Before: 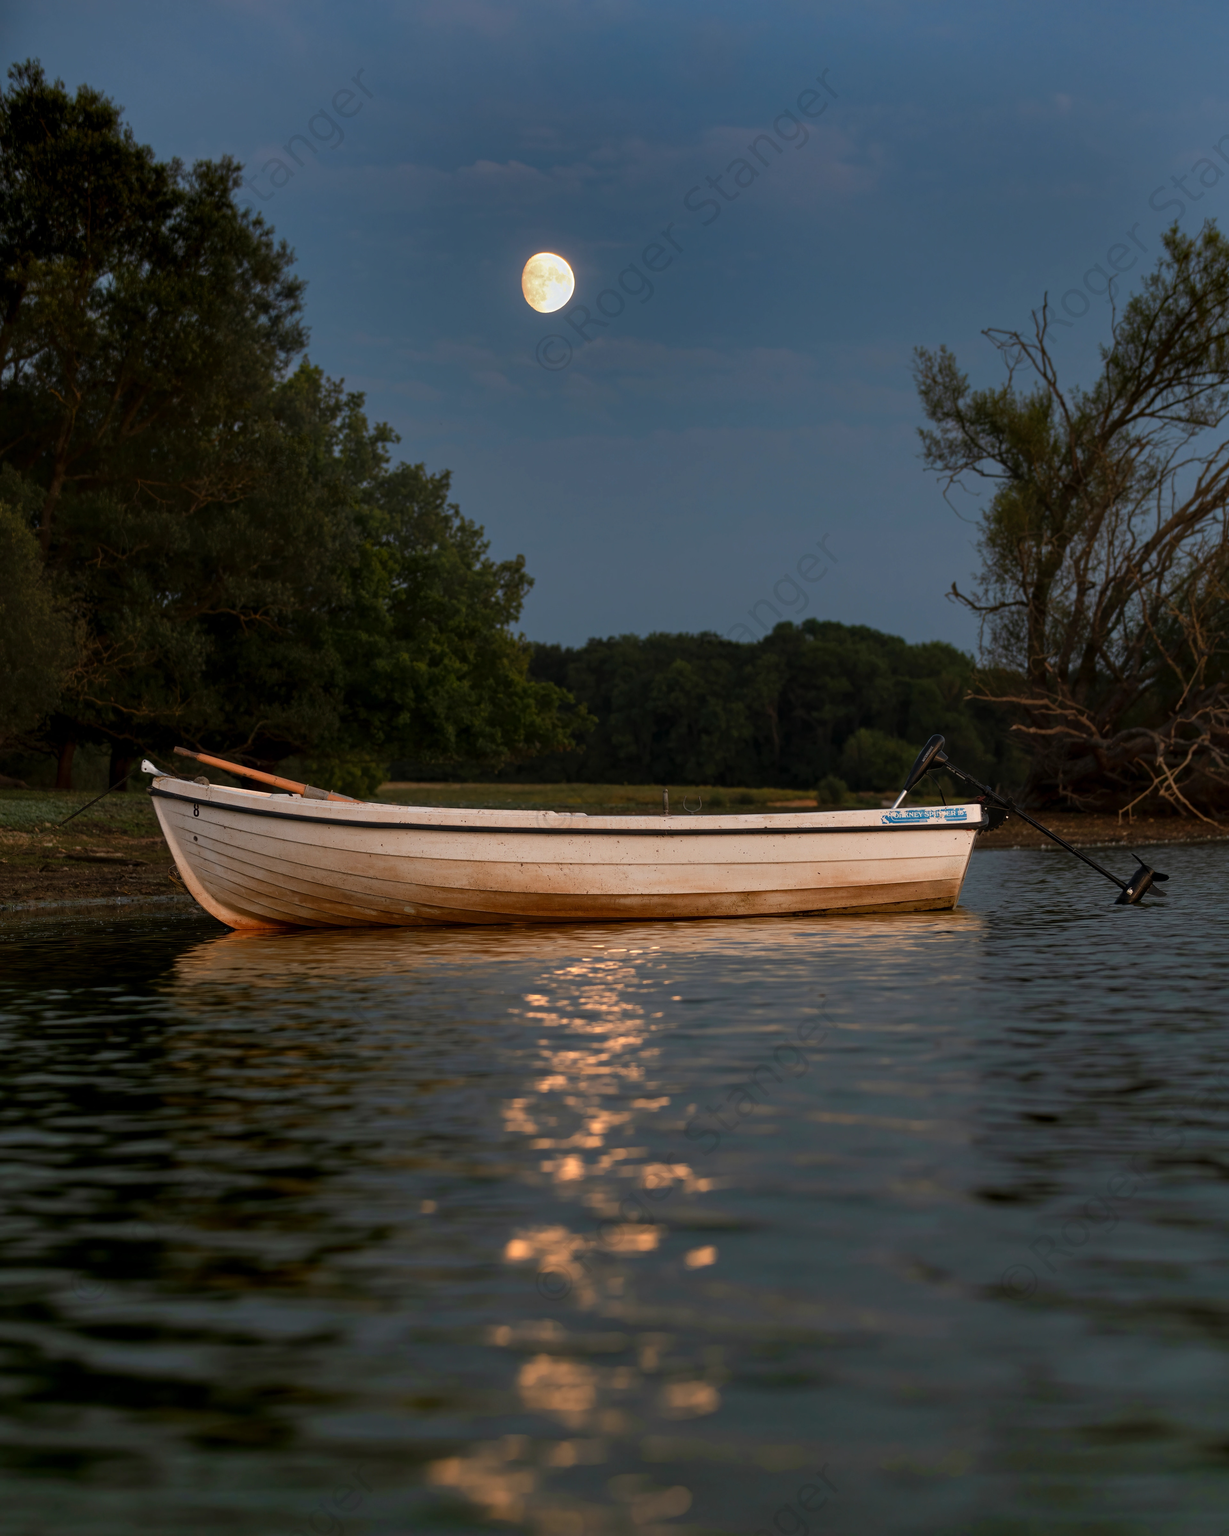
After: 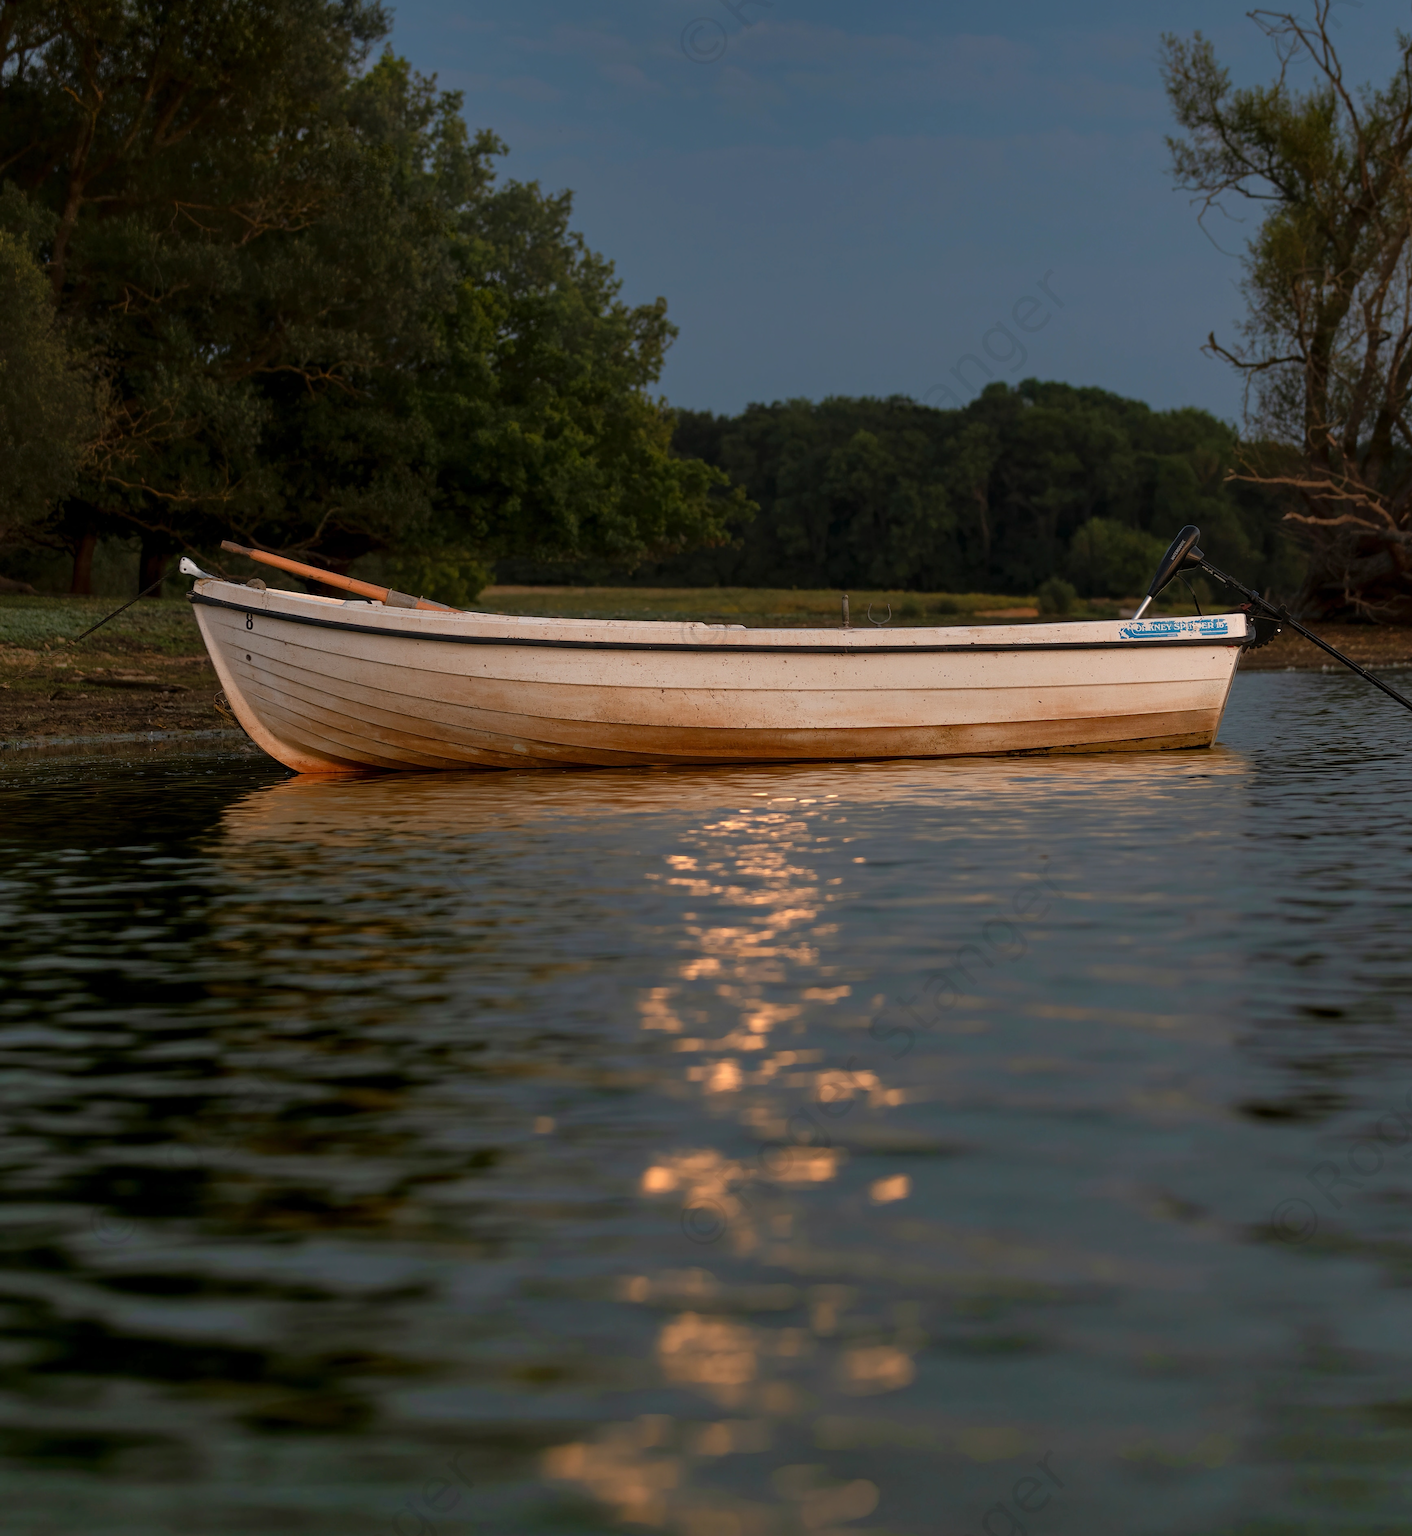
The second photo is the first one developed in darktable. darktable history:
sharpen: amount 0.2
rgb curve: curves: ch0 [(0, 0) (0.053, 0.068) (0.122, 0.128) (1, 1)]
crop: top 20.916%, right 9.437%, bottom 0.316%
